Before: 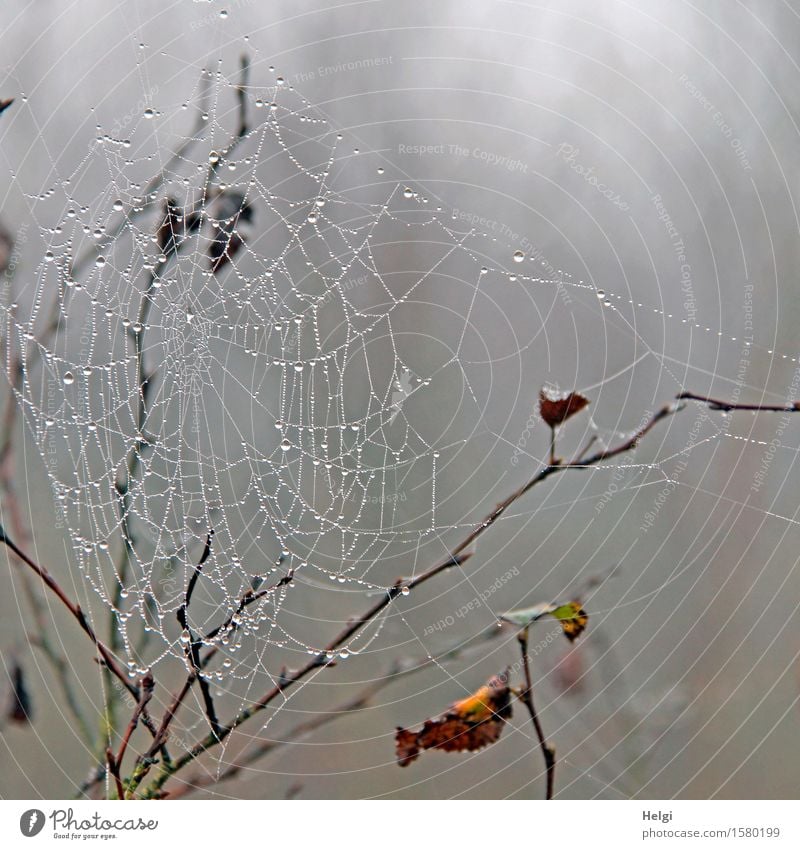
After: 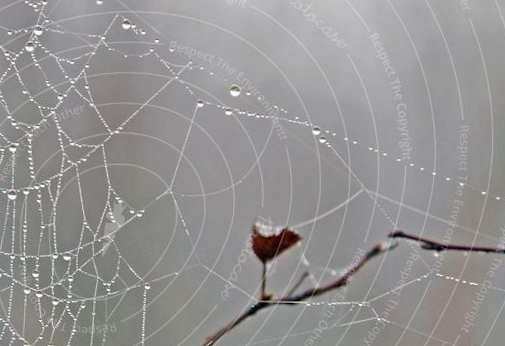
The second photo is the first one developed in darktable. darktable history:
rotate and perspective: rotation 1.57°, crop left 0.018, crop right 0.982, crop top 0.039, crop bottom 0.961
crop: left 36.005%, top 18.293%, right 0.31%, bottom 38.444%
